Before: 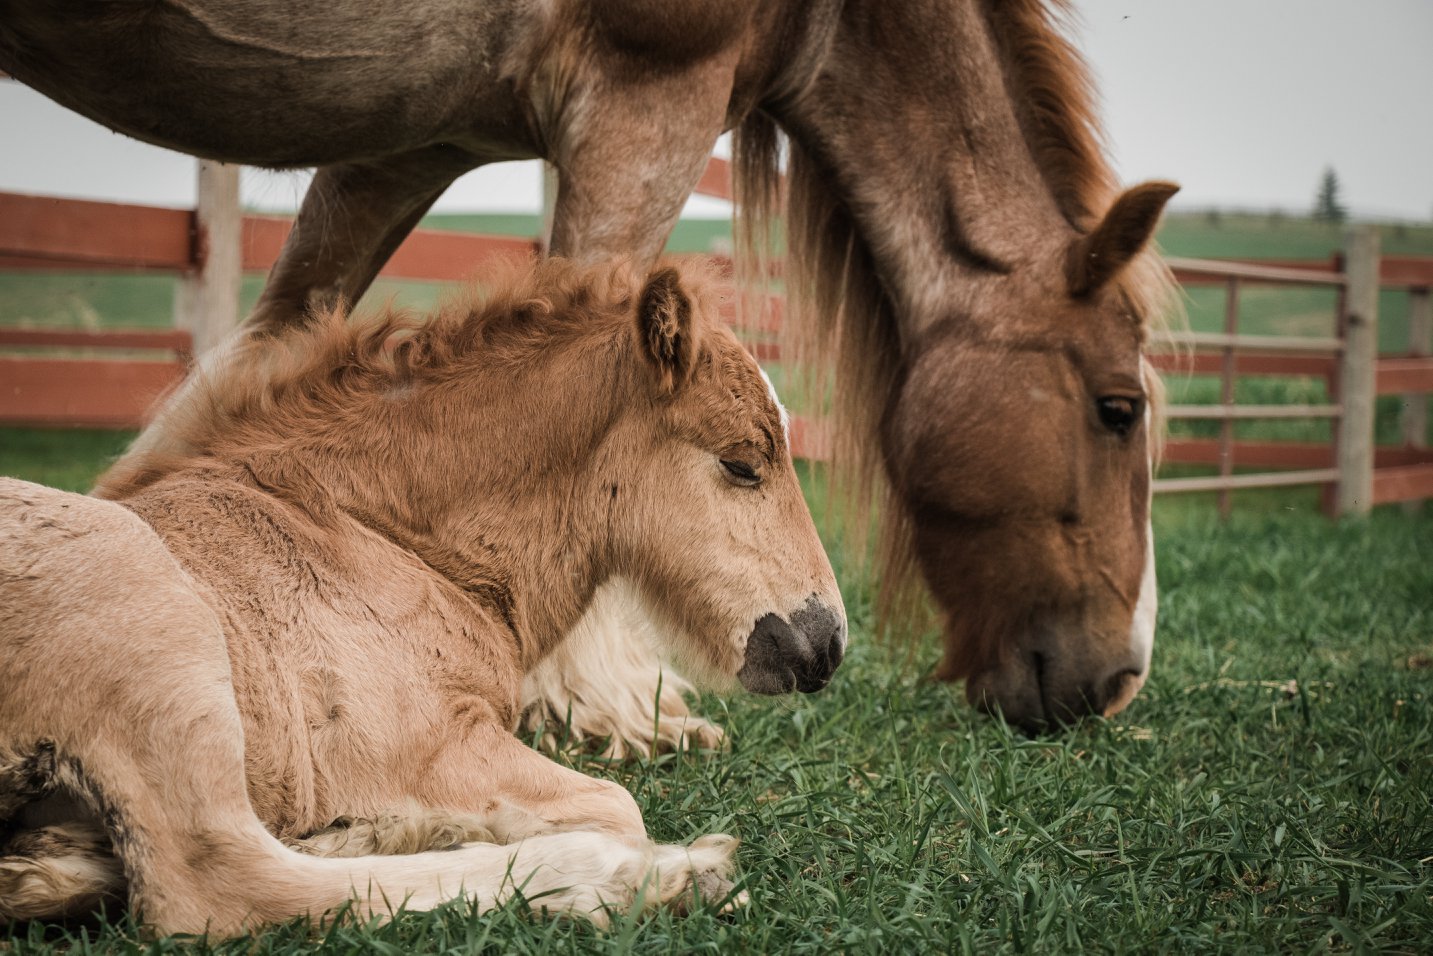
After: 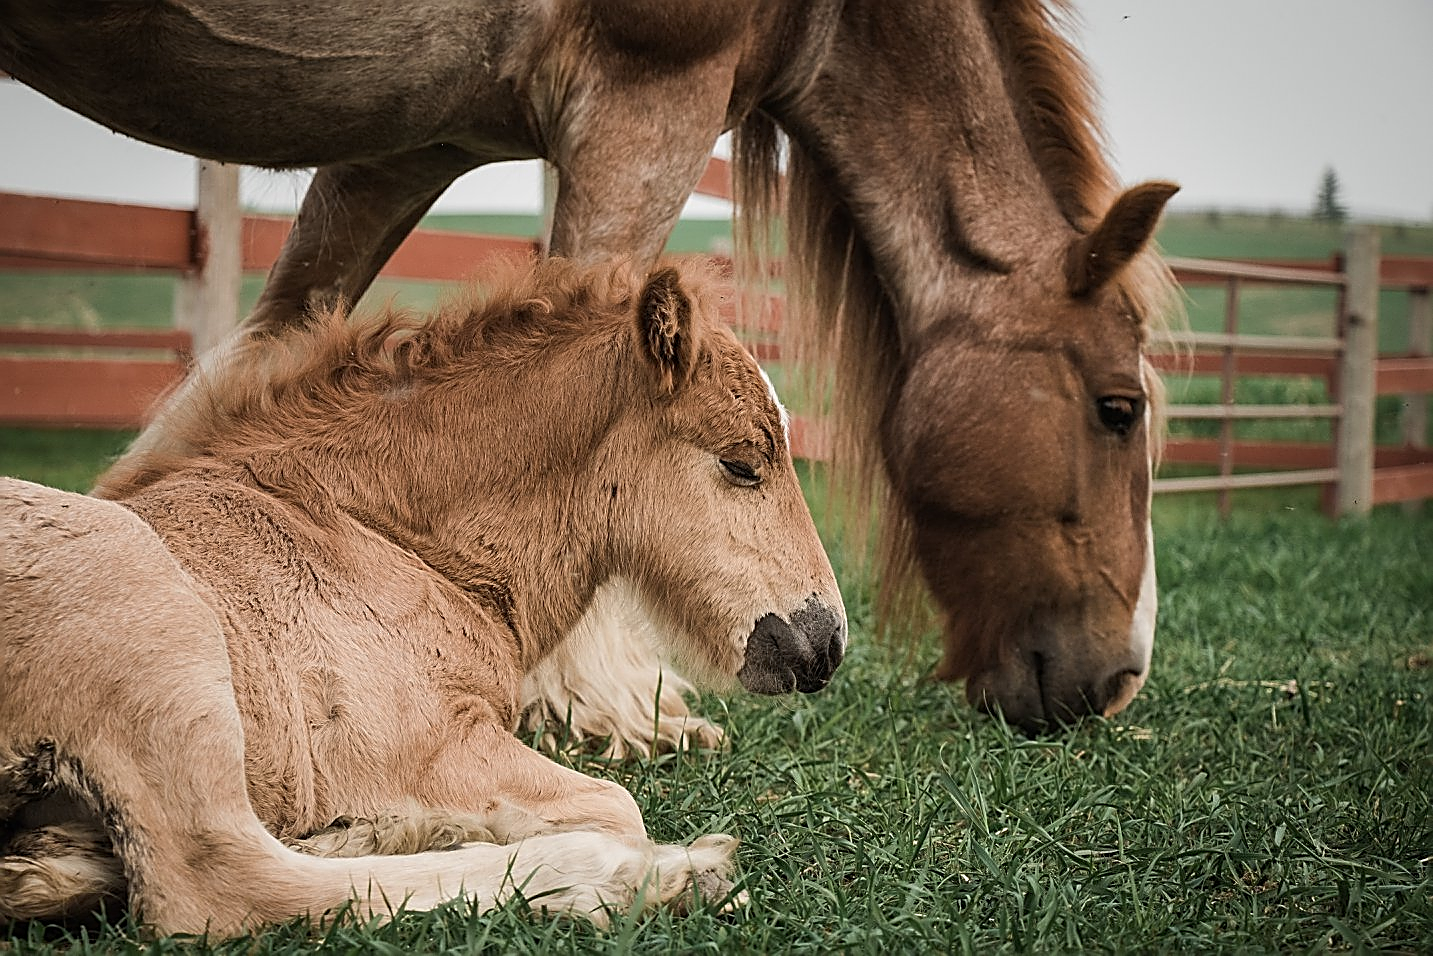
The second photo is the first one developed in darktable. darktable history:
sharpen: radius 1.736, amount 1.311
